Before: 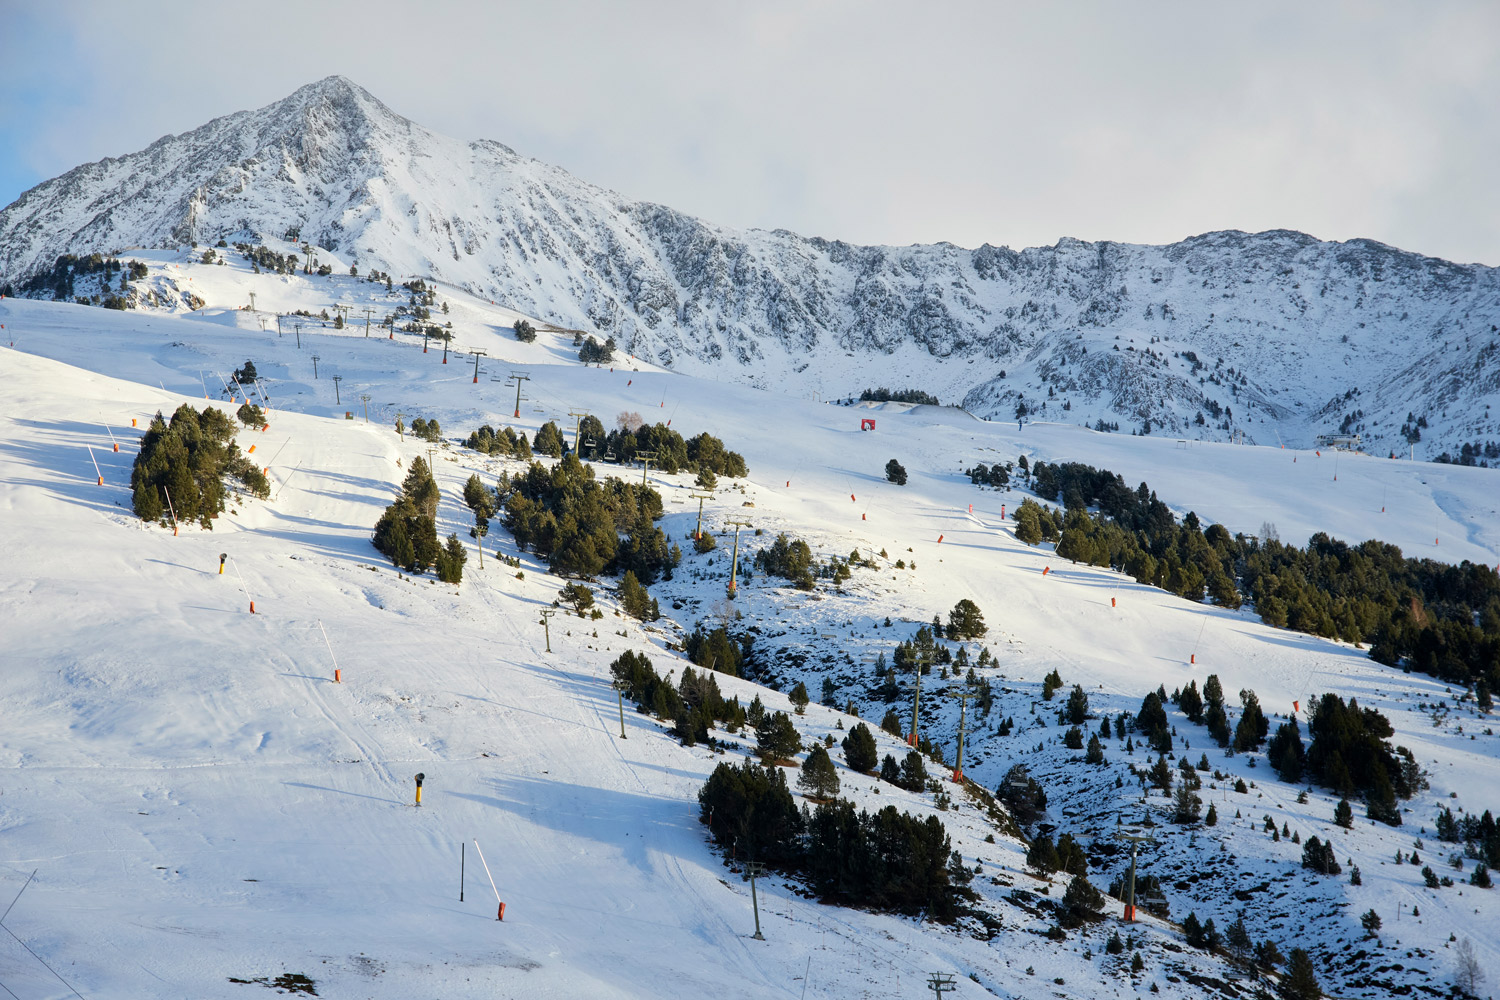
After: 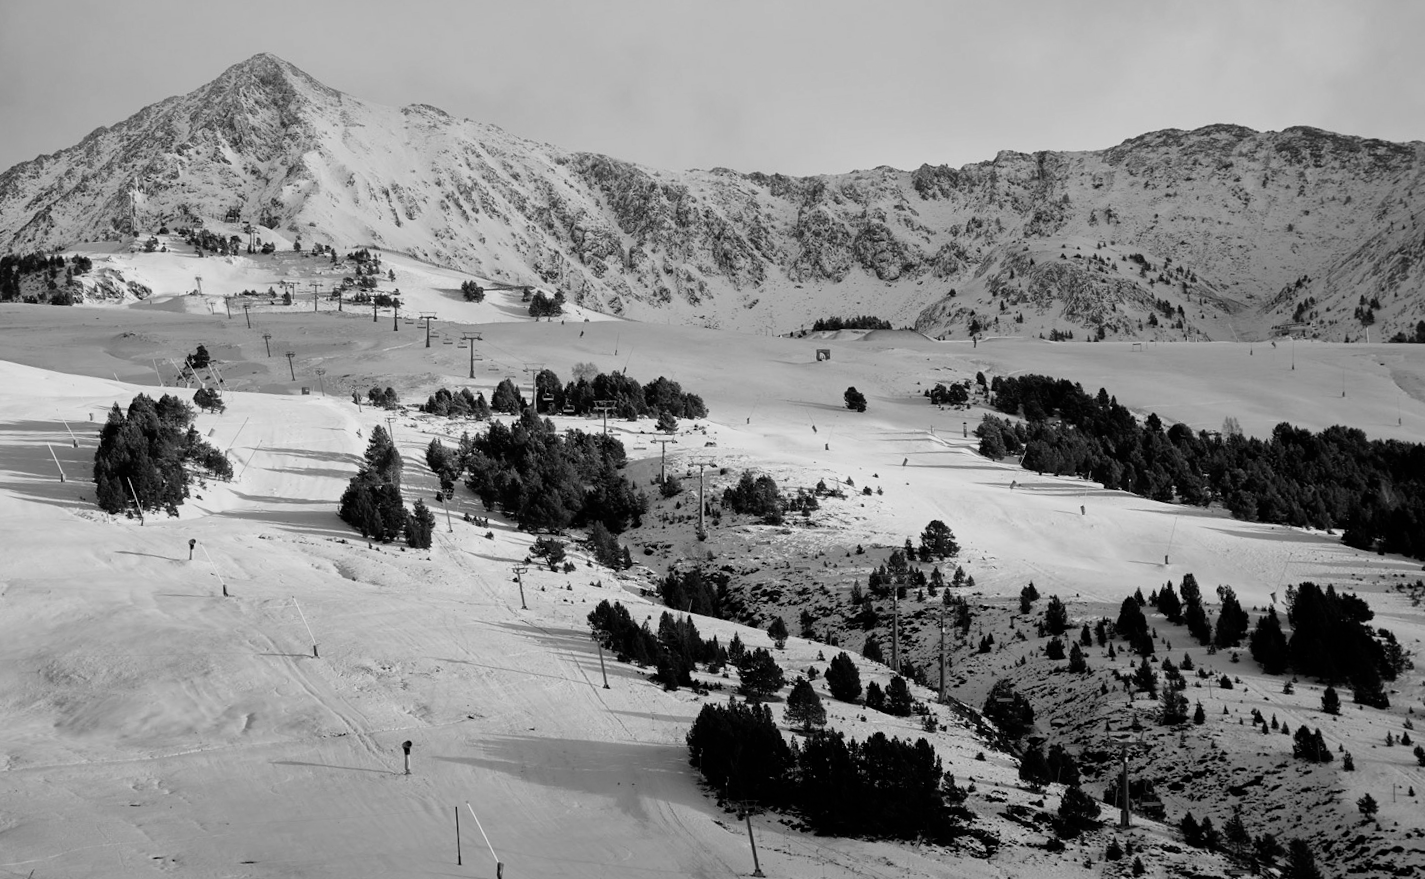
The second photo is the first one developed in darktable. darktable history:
monochrome: a -92.57, b 58.91
rotate and perspective: rotation -5°, crop left 0.05, crop right 0.952, crop top 0.11, crop bottom 0.89
filmic rgb: black relative exposure -9.08 EV, white relative exposure 2.3 EV, hardness 7.49
white balance: red 0.978, blue 0.999
exposure: exposure -0.462 EV, compensate highlight preservation false
